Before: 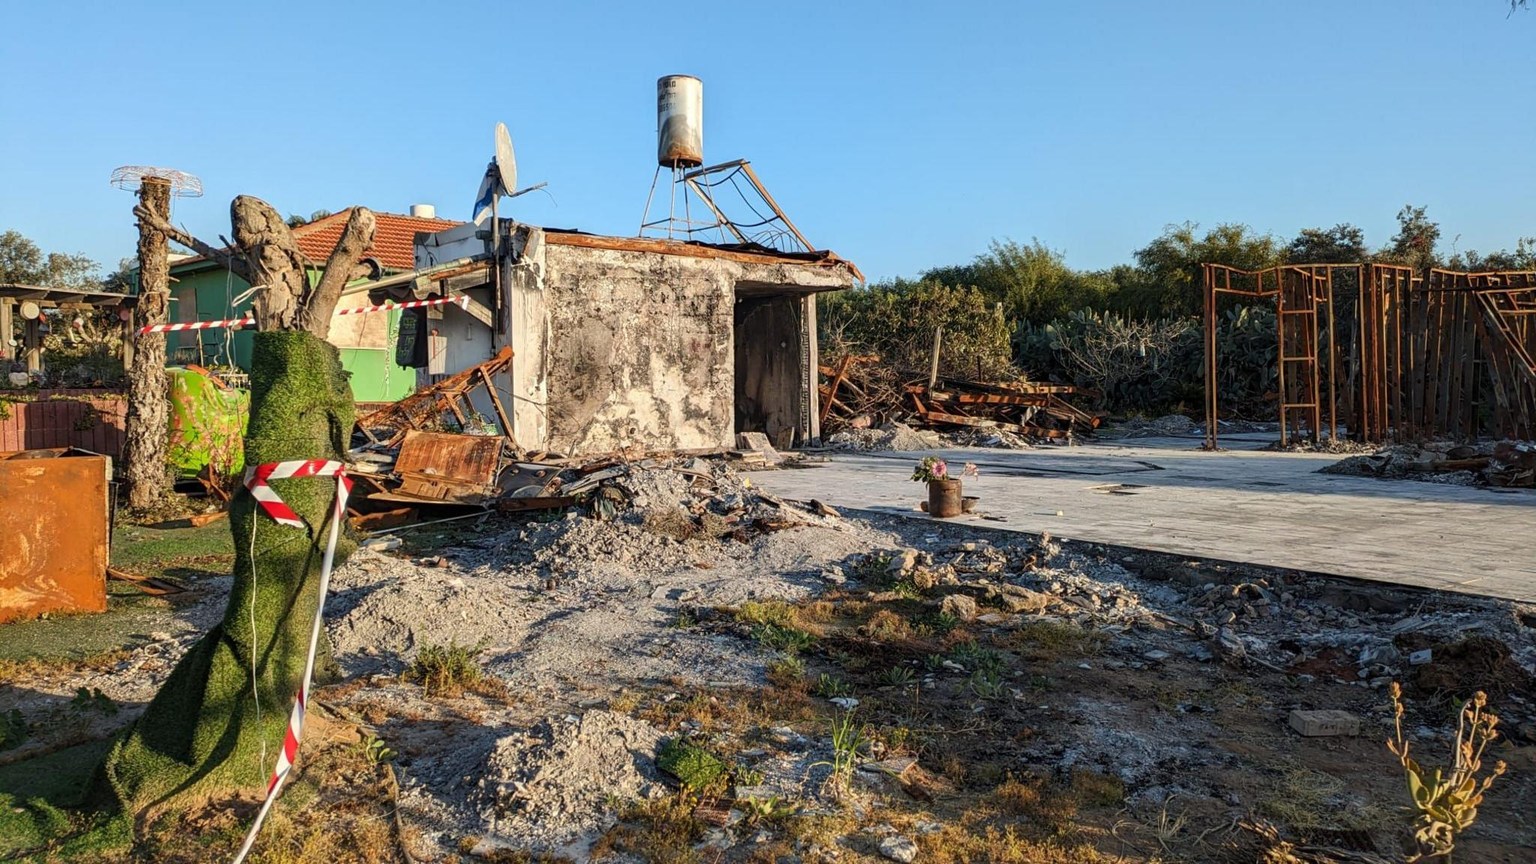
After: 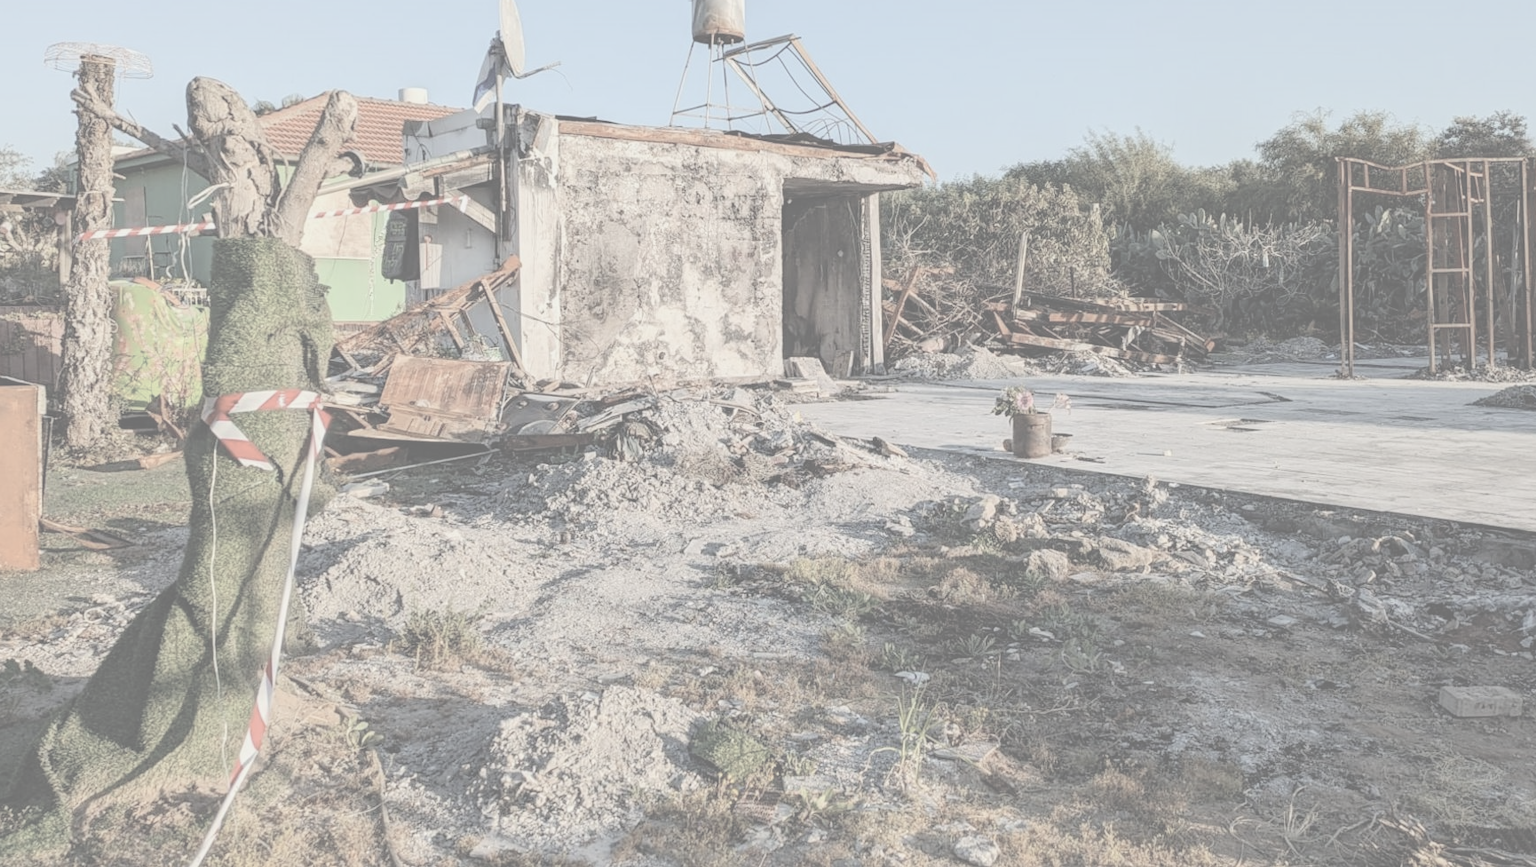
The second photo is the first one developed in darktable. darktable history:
crop and rotate: left 4.8%, top 15.185%, right 10.703%
exposure: exposure -0.183 EV, compensate highlight preservation false
contrast brightness saturation: contrast -0.306, brightness 0.75, saturation -0.762
tone equalizer: -8 EV -0.38 EV, -7 EV -0.42 EV, -6 EV -0.34 EV, -5 EV -0.189 EV, -3 EV 0.25 EV, -2 EV 0.325 EV, -1 EV 0.41 EV, +0 EV 0.425 EV, edges refinement/feathering 500, mask exposure compensation -1.57 EV, preserve details no
